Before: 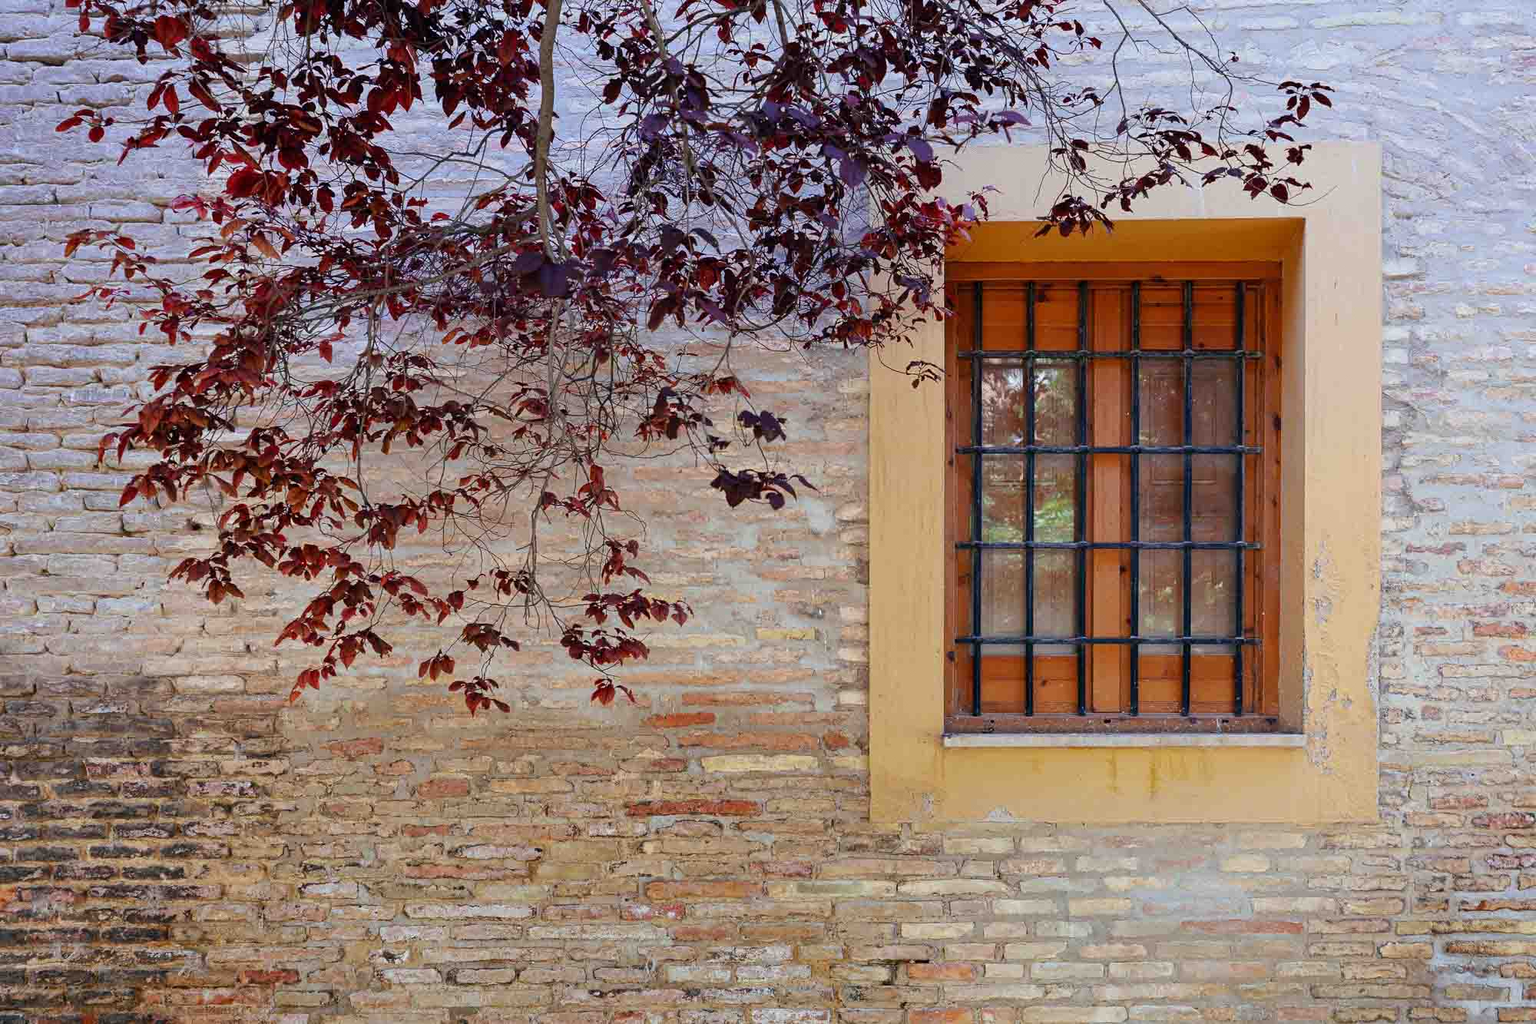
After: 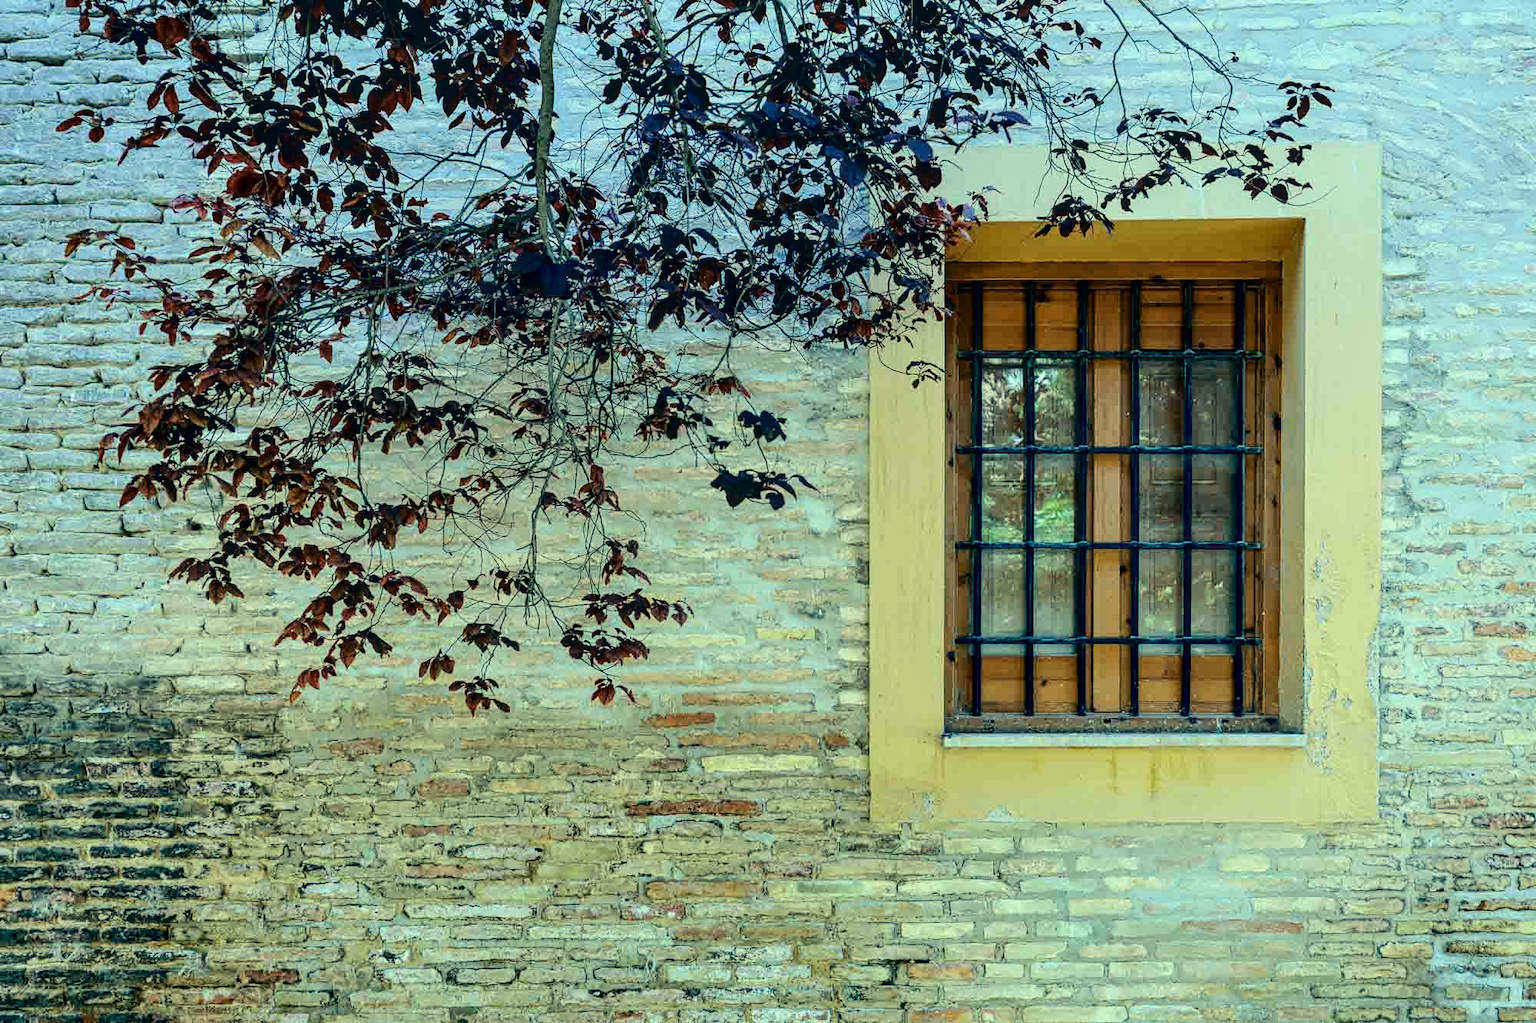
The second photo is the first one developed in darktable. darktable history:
color correction: highlights a* -19.97, highlights b* 9.8, shadows a* -19.9, shadows b* -11.38
local contrast: detail 130%
tone curve: curves: ch0 [(0, 0) (0.003, 0.003) (0.011, 0.005) (0.025, 0.008) (0.044, 0.012) (0.069, 0.02) (0.1, 0.031) (0.136, 0.047) (0.177, 0.088) (0.224, 0.141) (0.277, 0.222) (0.335, 0.32) (0.399, 0.422) (0.468, 0.523) (0.543, 0.623) (0.623, 0.716) (0.709, 0.796) (0.801, 0.878) (0.898, 0.957) (1, 1)], color space Lab, independent channels, preserve colors none
